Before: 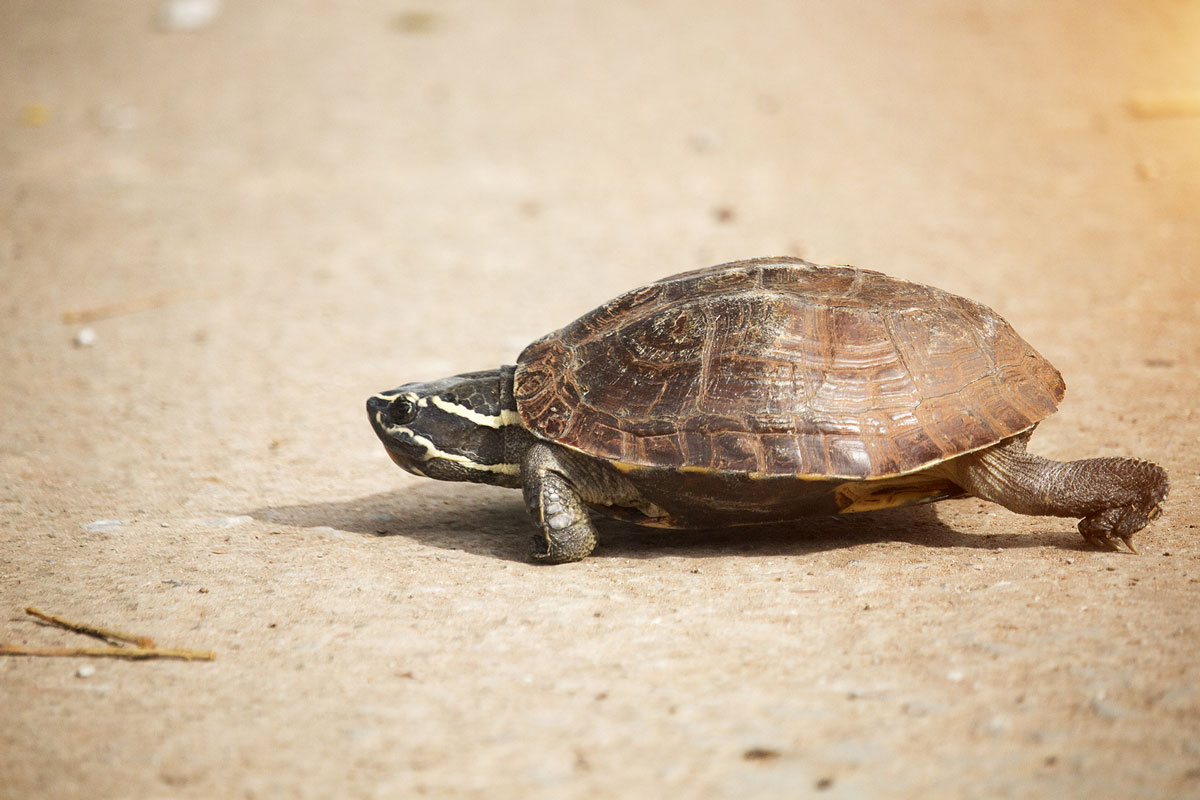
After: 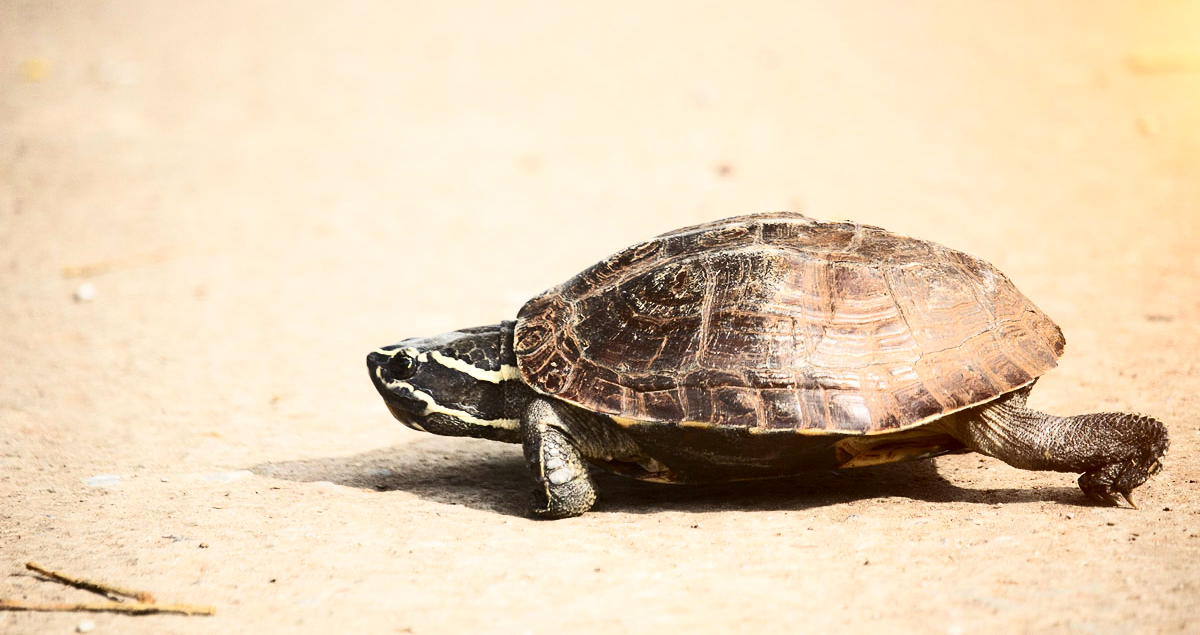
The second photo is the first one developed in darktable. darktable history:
contrast brightness saturation: contrast 0.39, brightness 0.1
crop and rotate: top 5.667%, bottom 14.937%
